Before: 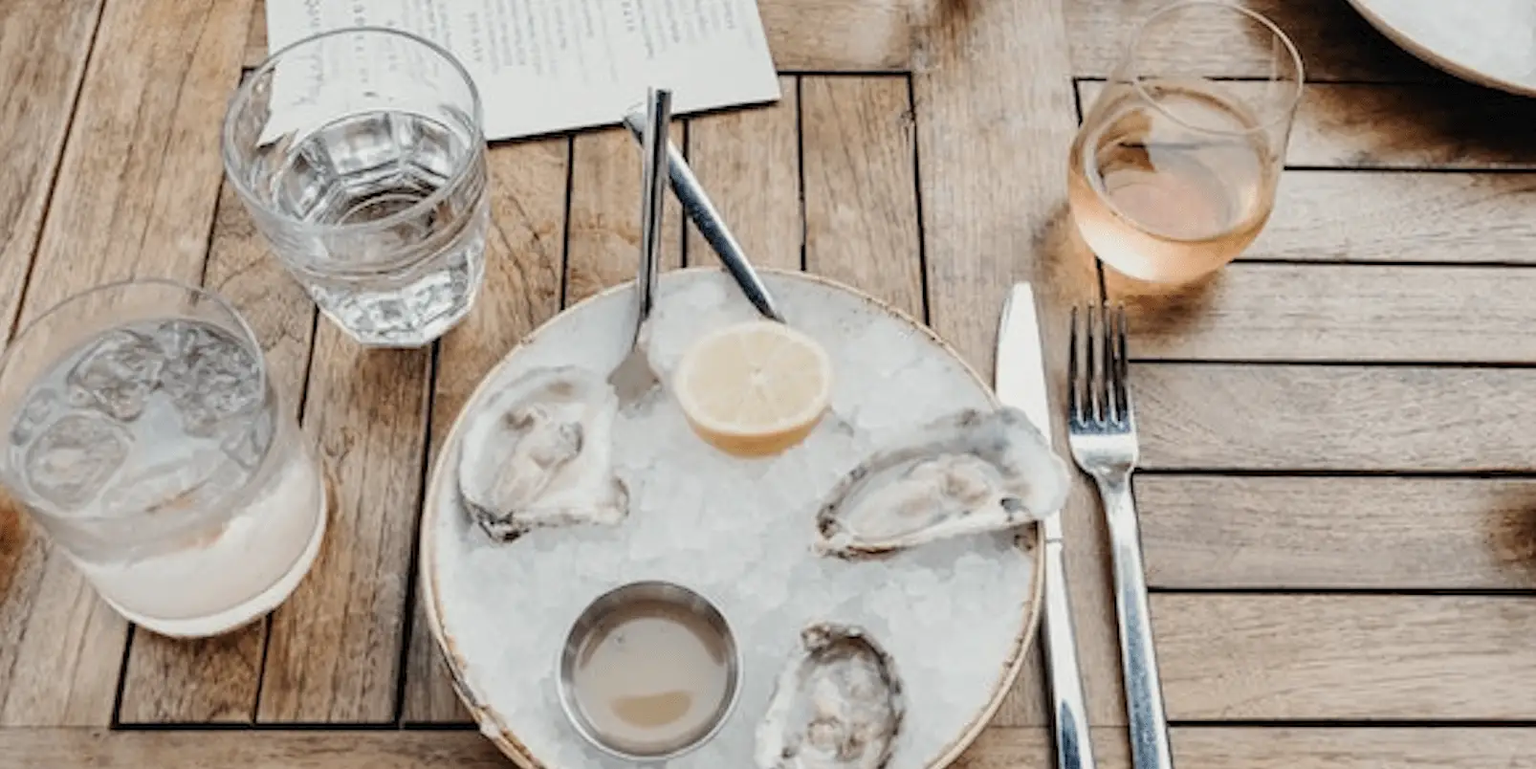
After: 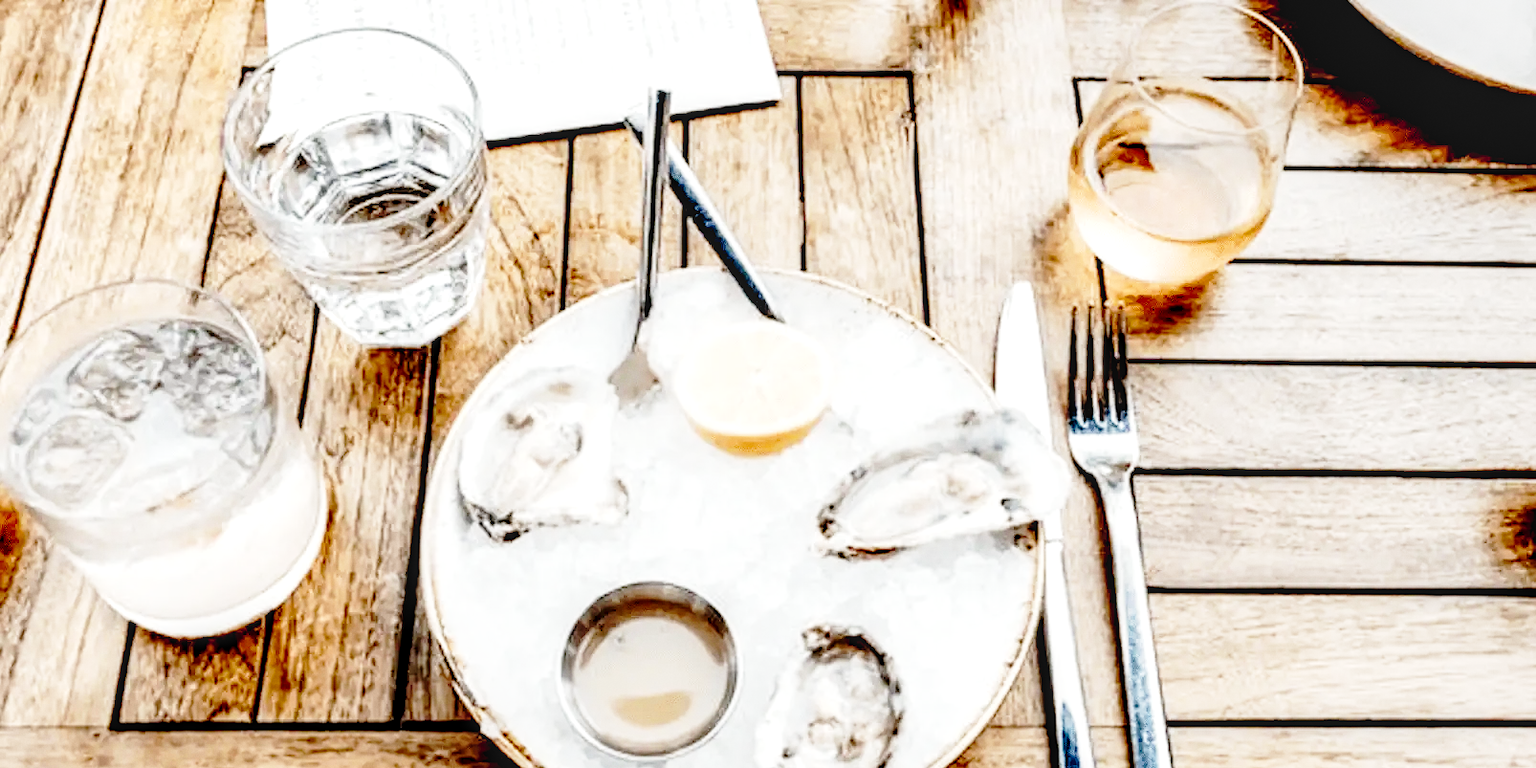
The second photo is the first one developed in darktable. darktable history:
grain: coarseness 14.57 ISO, strength 8.8%
local contrast: detail 130%
base curve: curves: ch0 [(0, 0) (0.04, 0.03) (0.133, 0.232) (0.448, 0.748) (0.843, 0.968) (1, 1)], preserve colors none
exposure: black level correction 0.04, exposure 0.5 EV, compensate highlight preservation false
